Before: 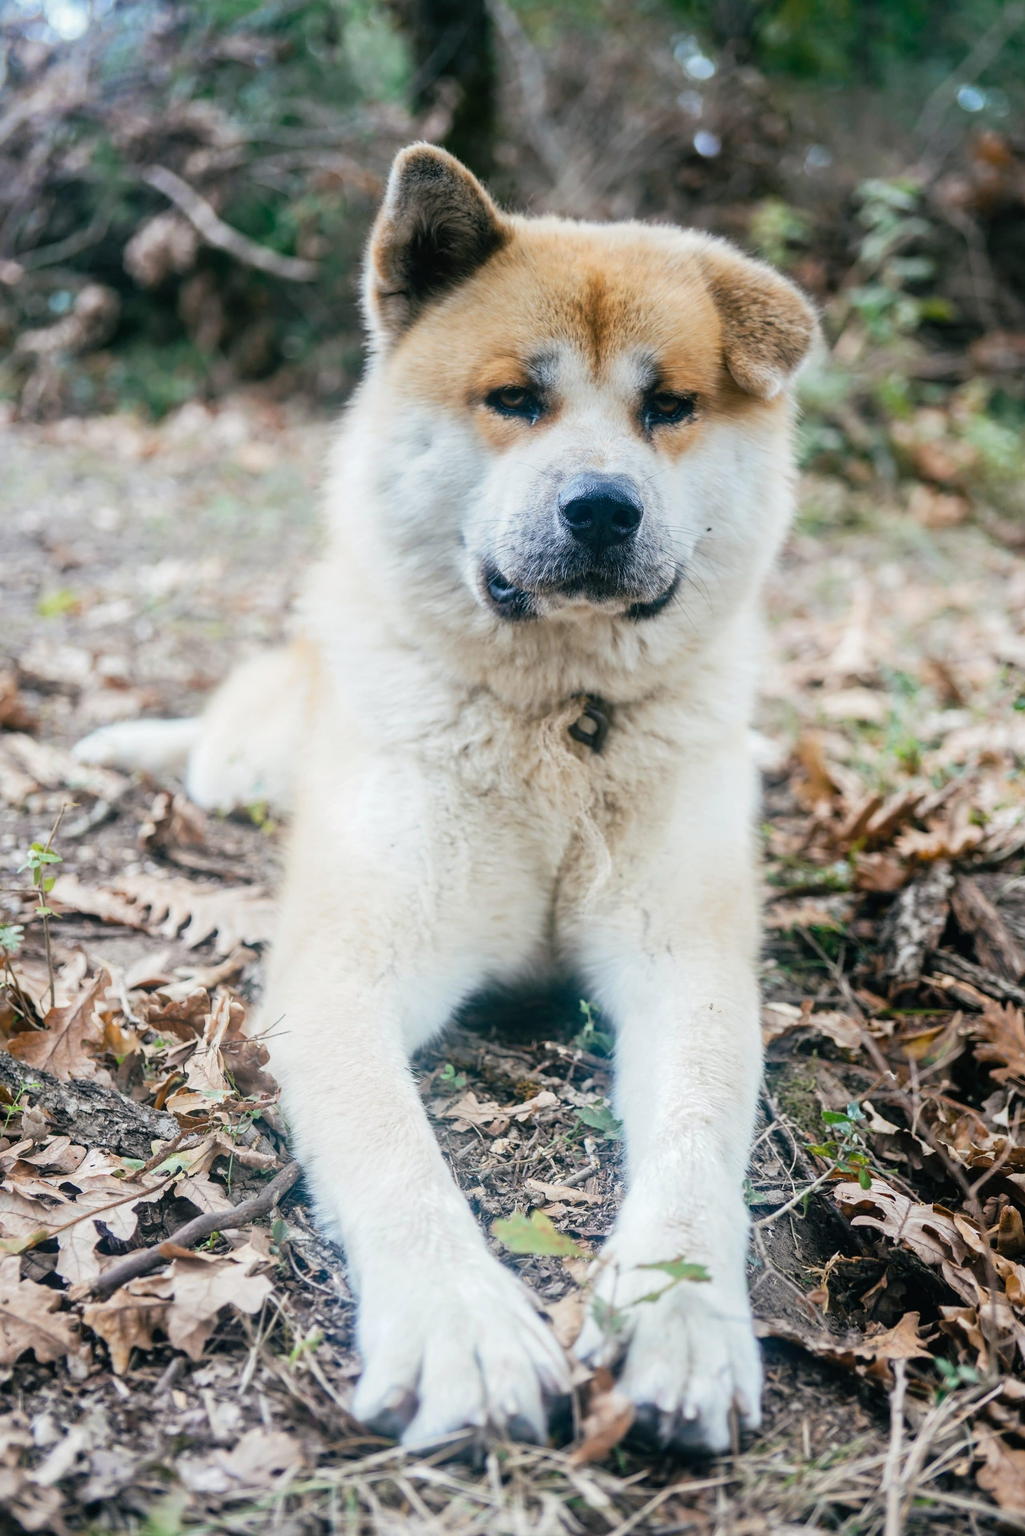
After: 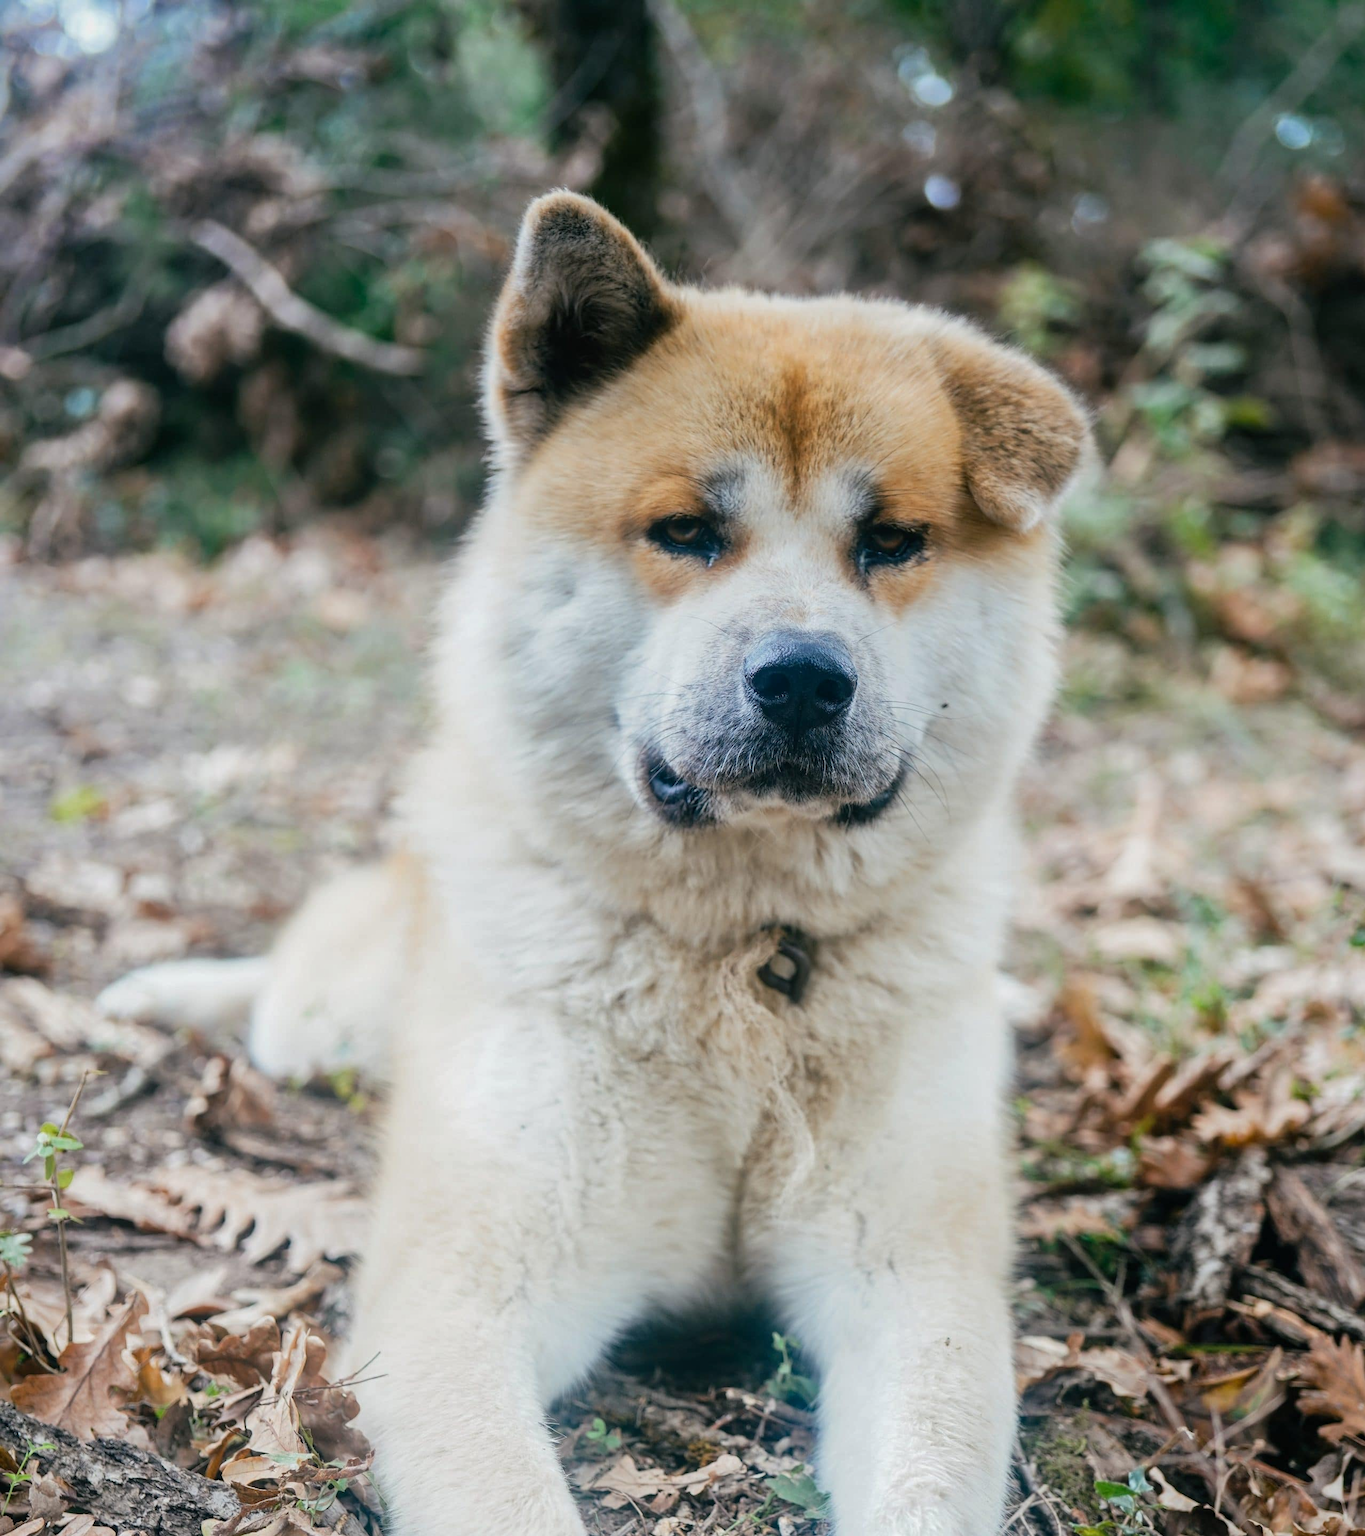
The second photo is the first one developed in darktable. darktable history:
shadows and highlights: shadows -19.99, white point adjustment -2.13, highlights -34.79
crop: bottom 24.954%
